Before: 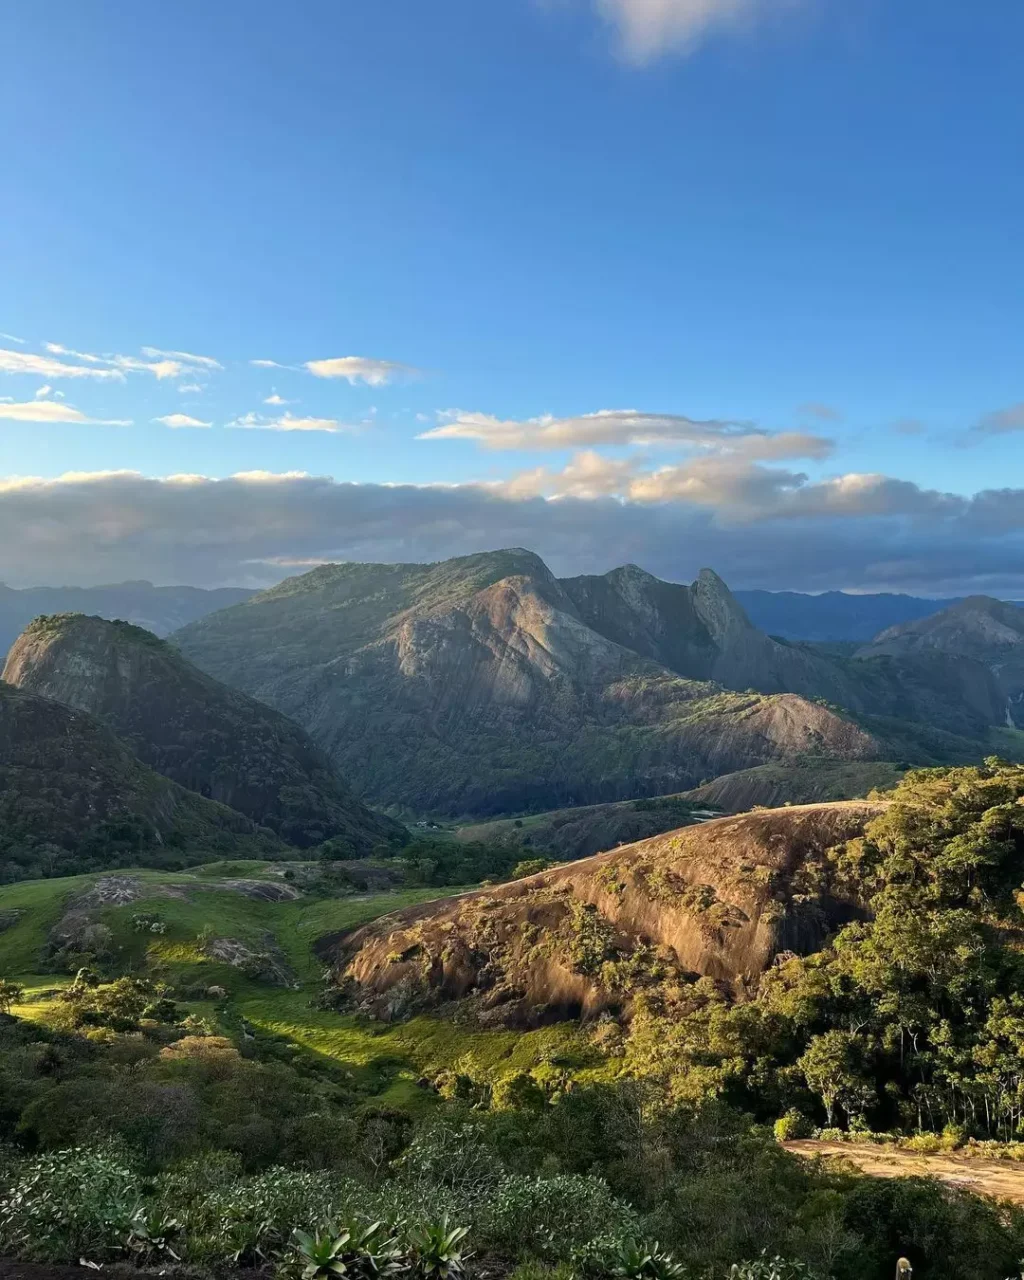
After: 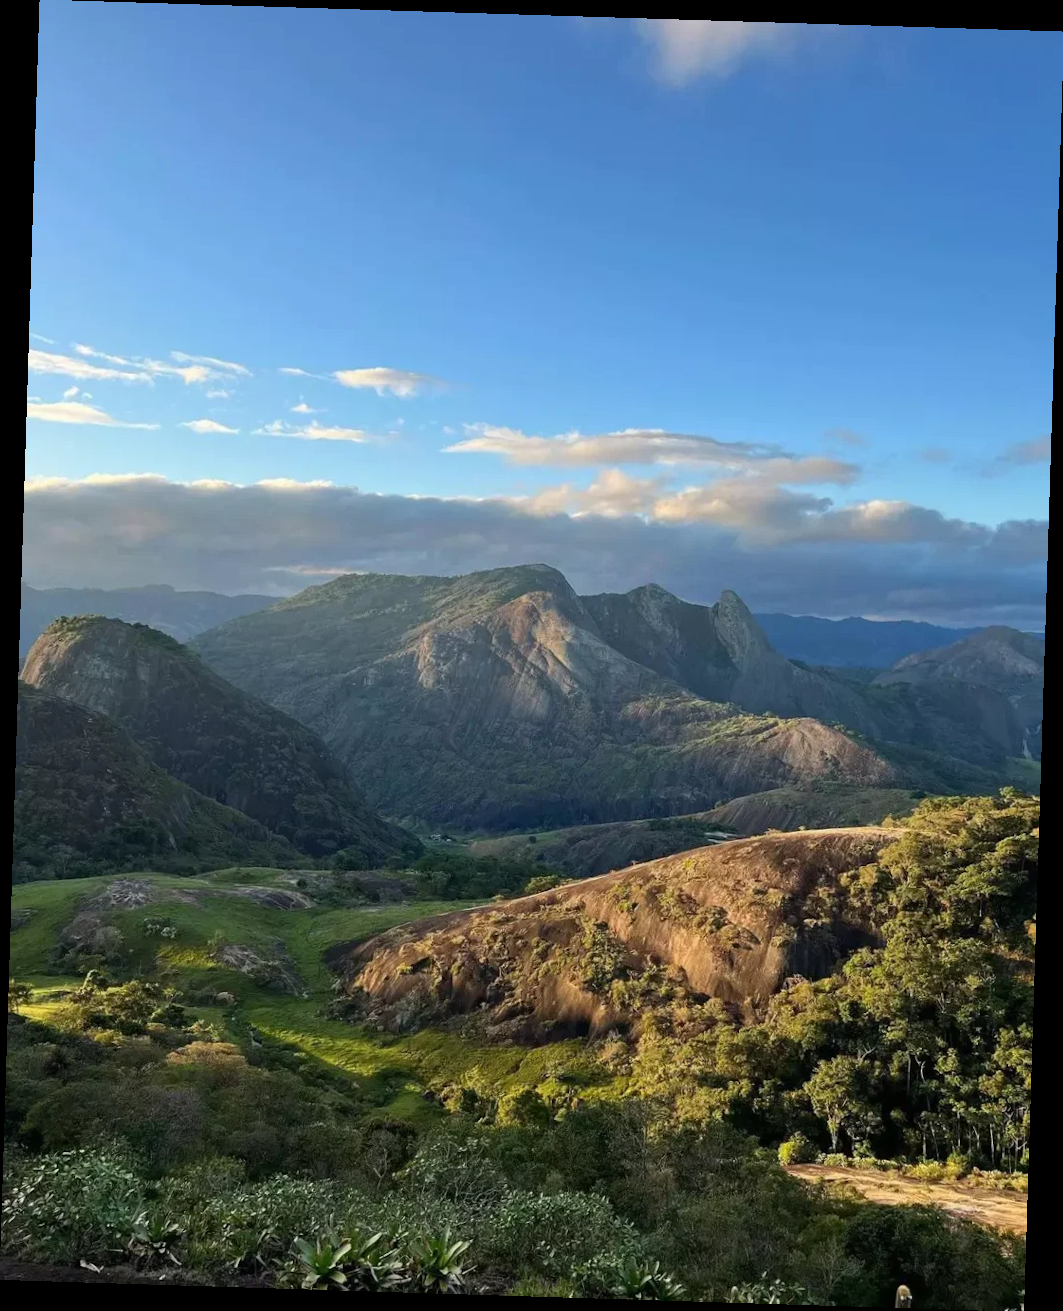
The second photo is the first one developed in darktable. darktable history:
crop and rotate: angle -1.79°
exposure: exposure -0.013 EV, compensate highlight preservation false
